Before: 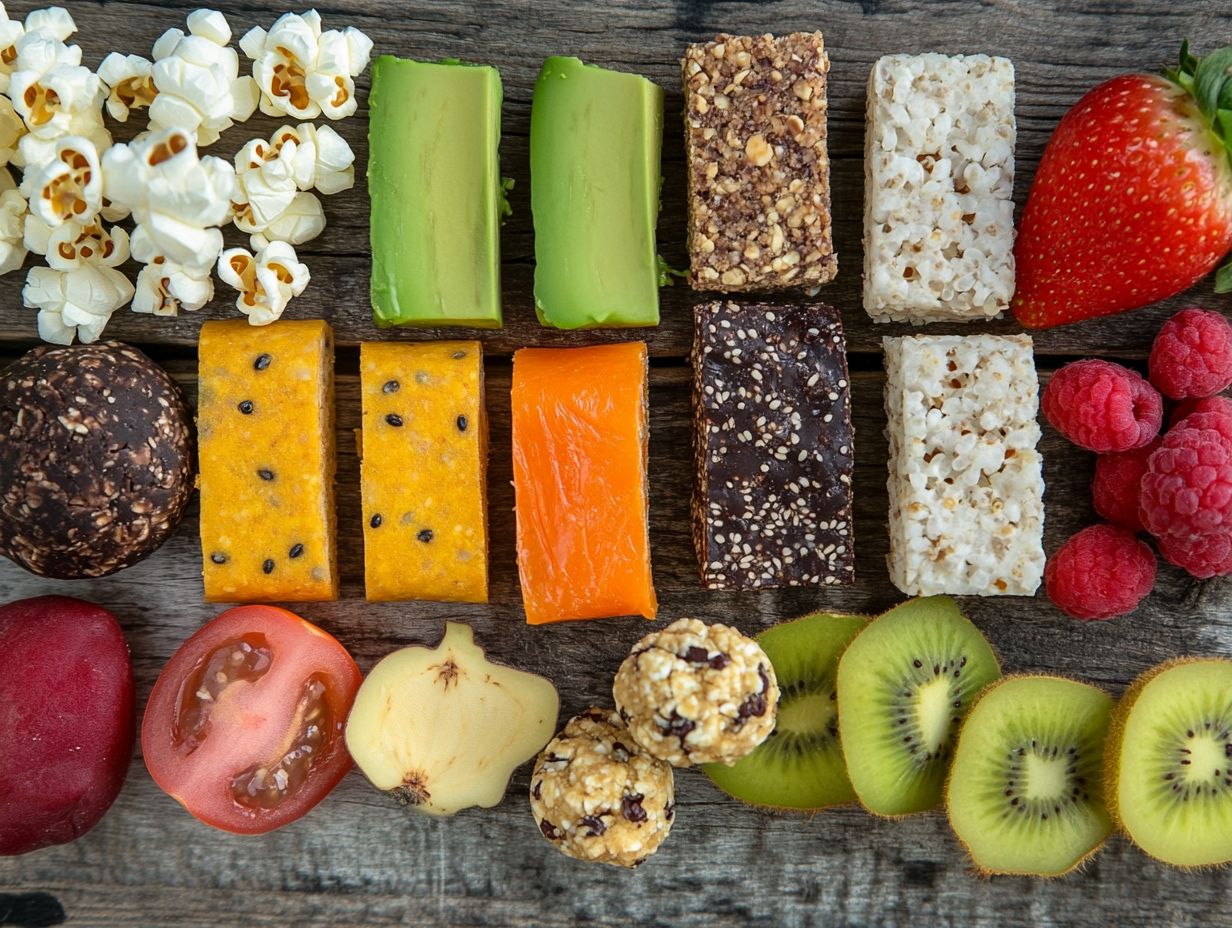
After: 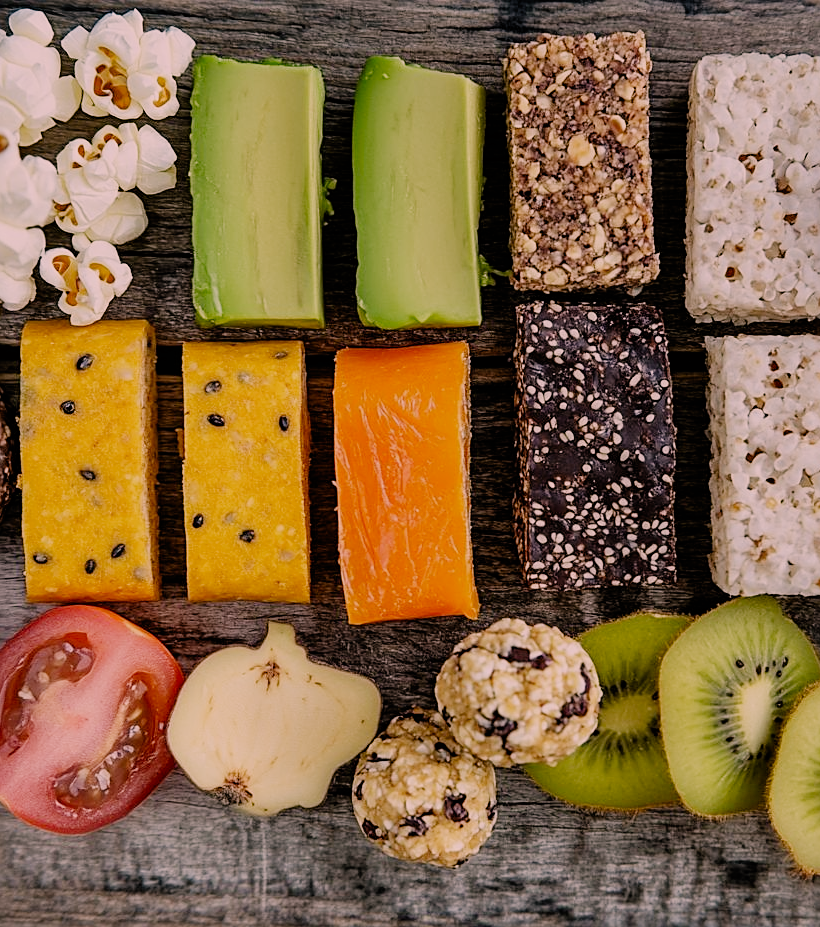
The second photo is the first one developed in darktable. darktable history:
crop and rotate: left 14.487%, right 18.875%
sharpen: on, module defaults
filmic rgb: black relative exposure -6.91 EV, white relative exposure 5.61 EV, threshold 5.99 EV, hardness 2.86, preserve chrominance no, color science v3 (2019), use custom middle-gray values true, enable highlight reconstruction true
color correction: highlights a* 14.67, highlights b* 4.75
